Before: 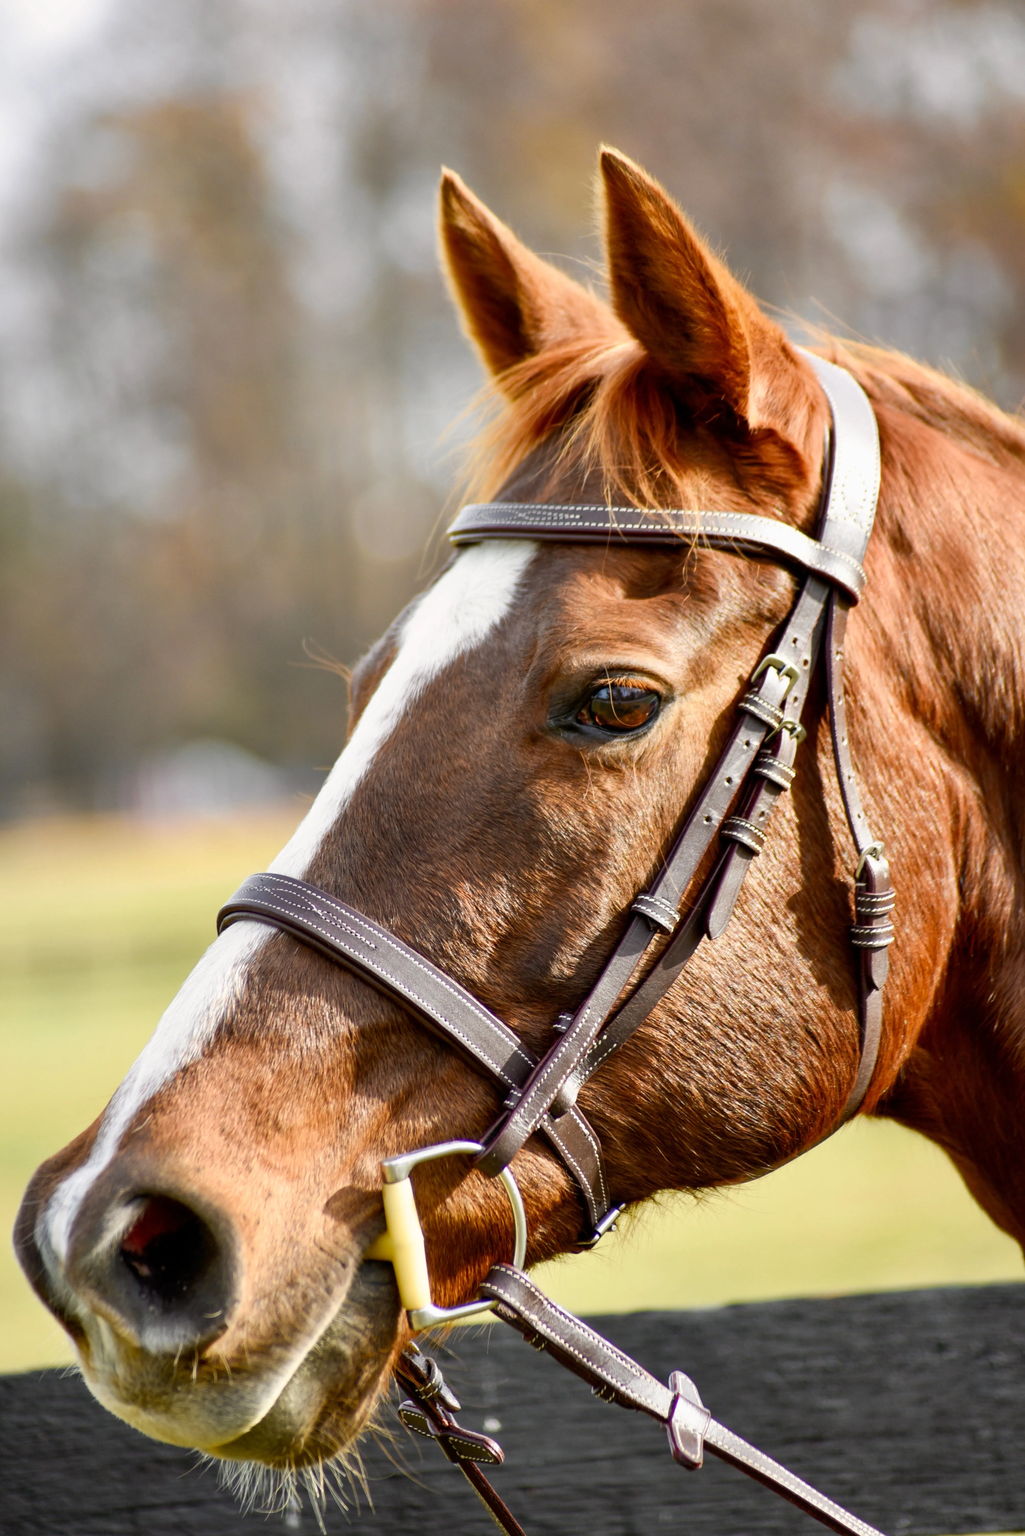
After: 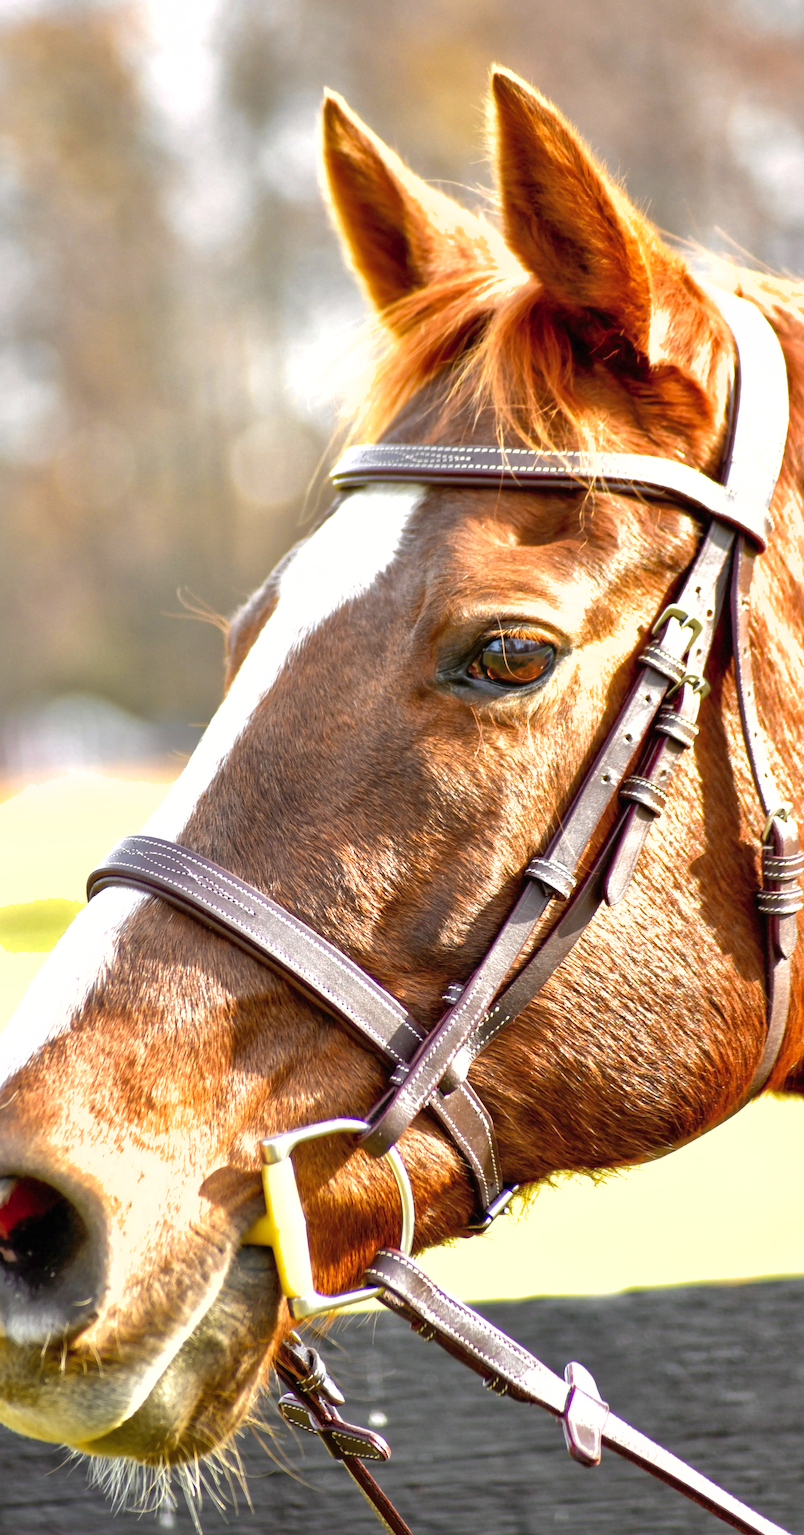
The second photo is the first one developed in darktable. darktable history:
shadows and highlights: on, module defaults
exposure: black level correction 0, exposure 0.9 EV, compensate highlight preservation false
crop and rotate: left 13.217%, top 5.423%, right 12.605%
